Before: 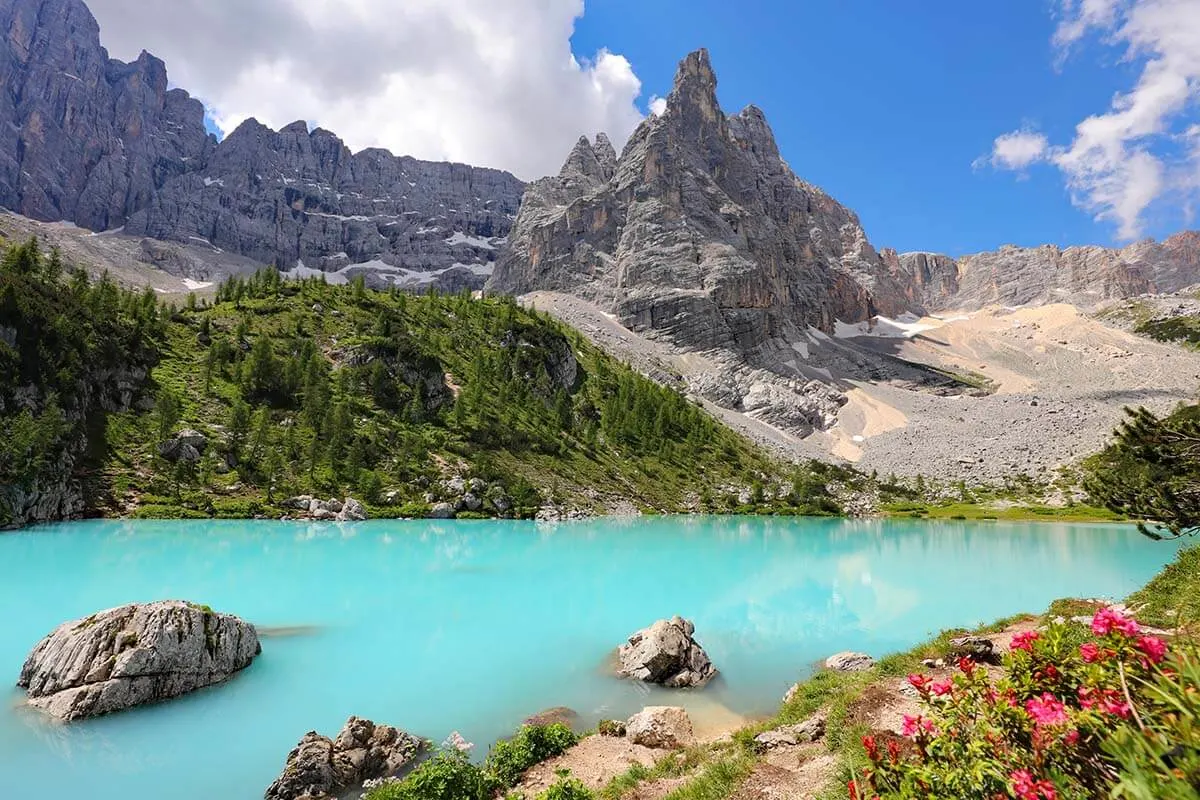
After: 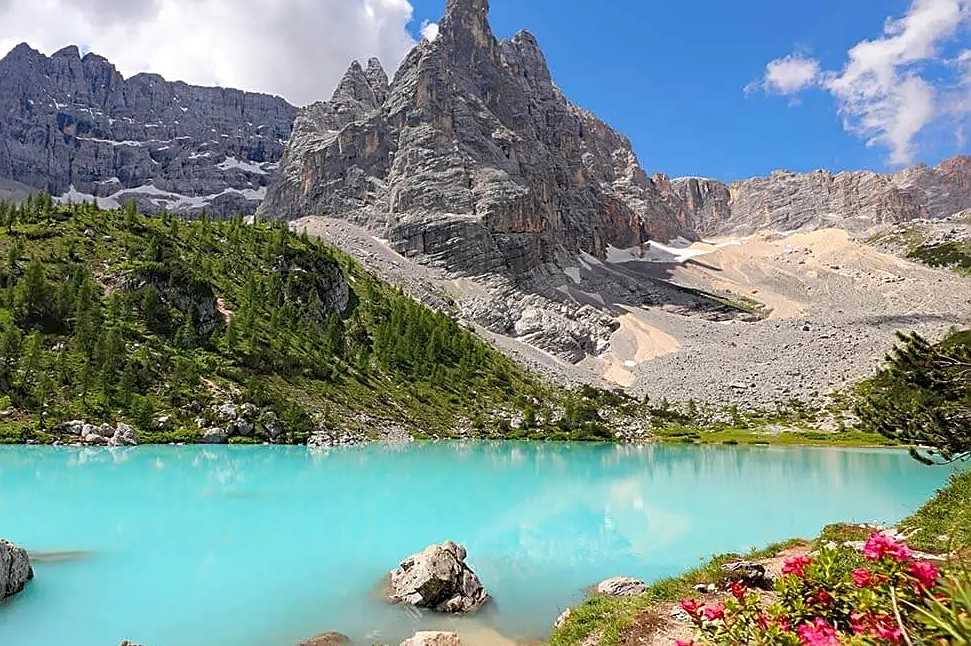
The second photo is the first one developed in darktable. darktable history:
shadows and highlights: shadows 43.06, highlights 8.08
contrast brightness saturation: contrast 0.035, brightness -0.04
exposure: exposure 0.028 EV, compensate highlight preservation false
color calibration: illuminant same as pipeline (D50), adaptation XYZ, x 0.345, y 0.358, temperature 5011.11 K
sharpen: amount 0.492
crop: left 19.059%, top 9.403%, right 0%, bottom 9.744%
